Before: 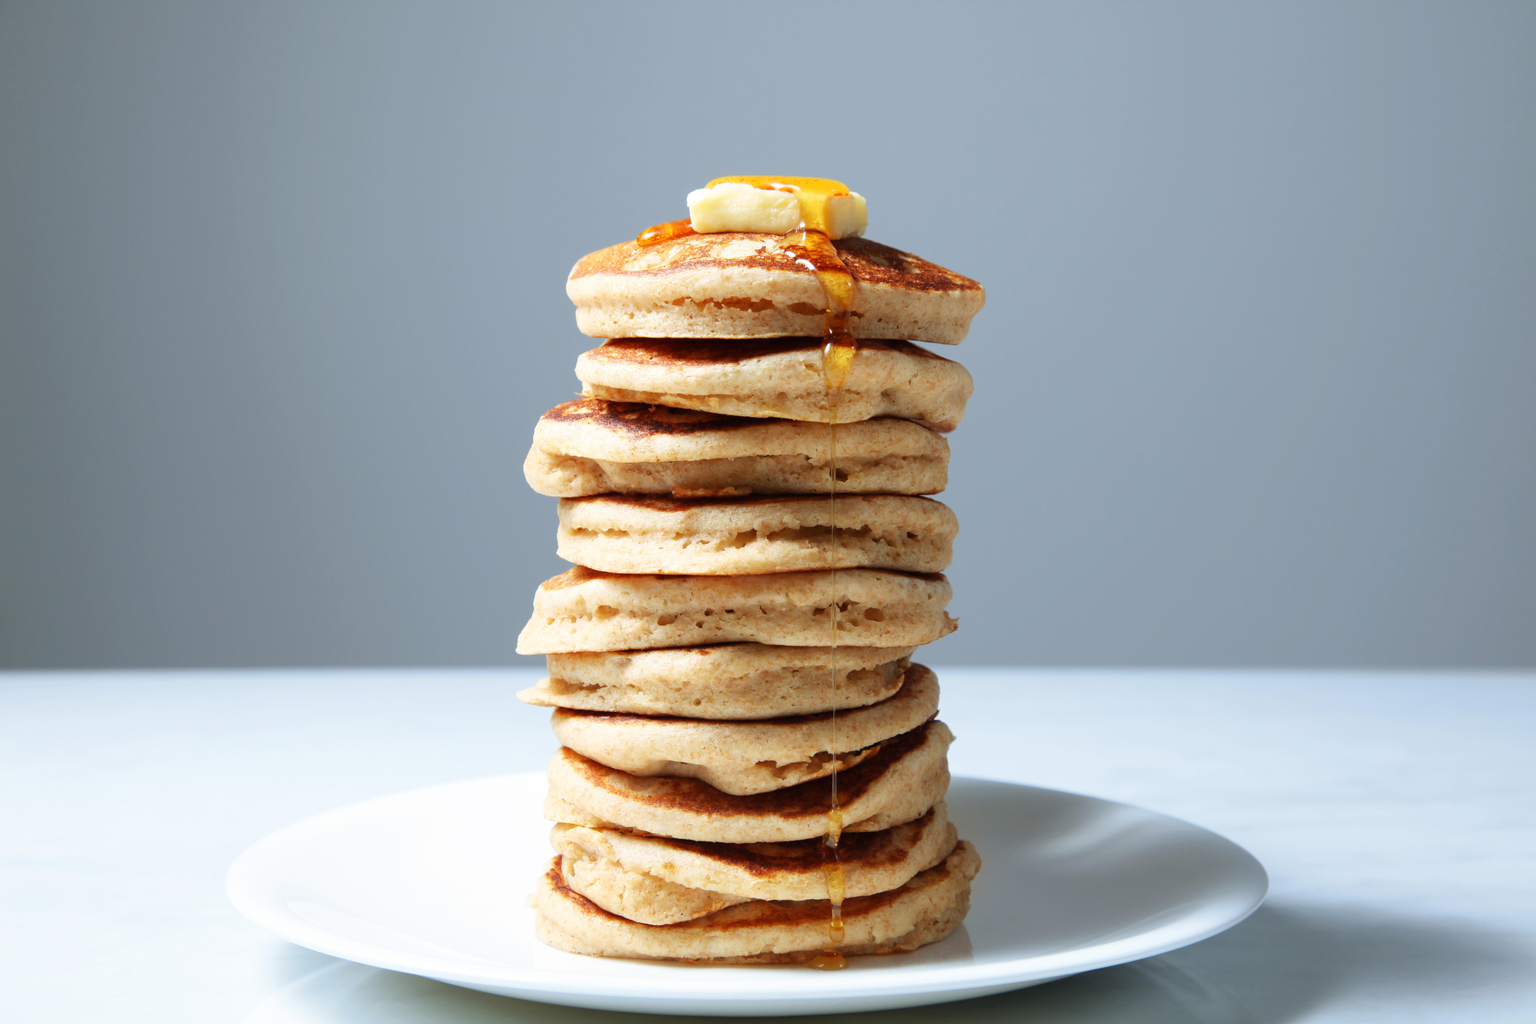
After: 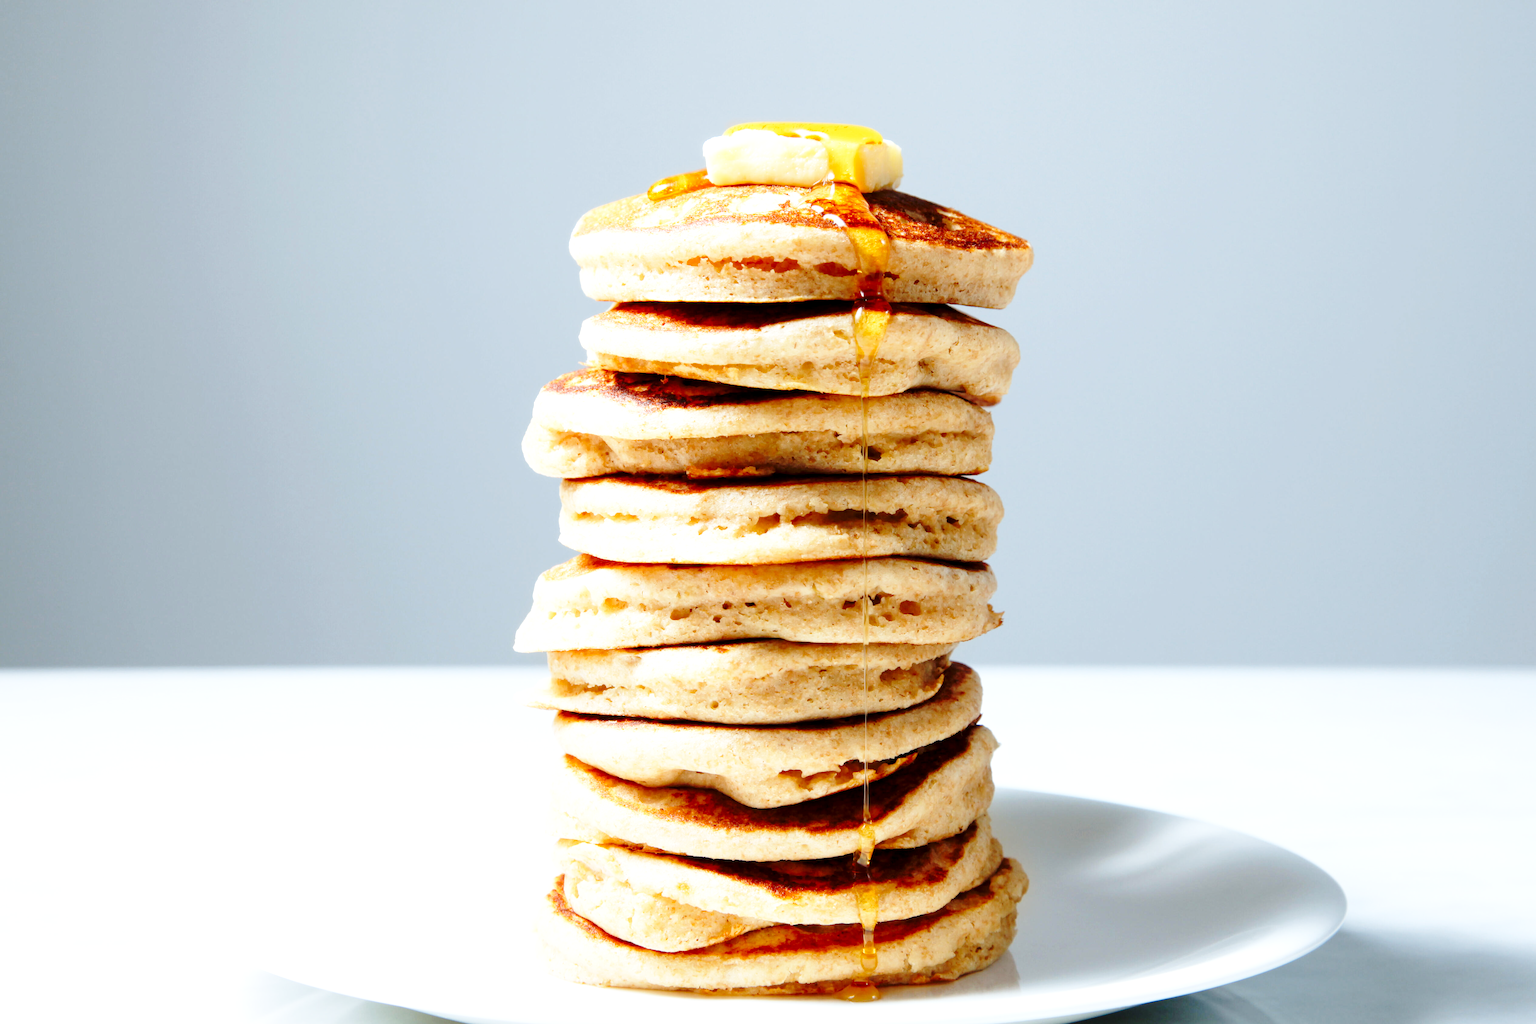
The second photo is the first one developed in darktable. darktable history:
base curve: curves: ch0 [(0, 0) (0.032, 0.037) (0.105, 0.228) (0.435, 0.76) (0.856, 0.983) (1, 1)], preserve colors none
local contrast: highlights 104%, shadows 102%, detail 119%, midtone range 0.2
tone equalizer: -7 EV 0.136 EV
crop: left 3.436%, top 6.455%, right 6.266%, bottom 3.202%
